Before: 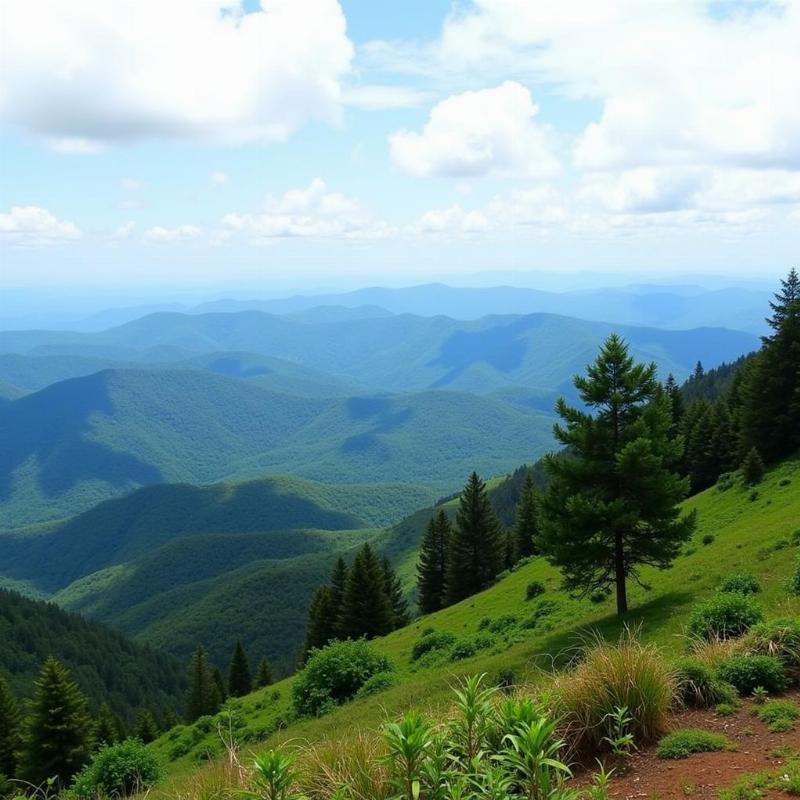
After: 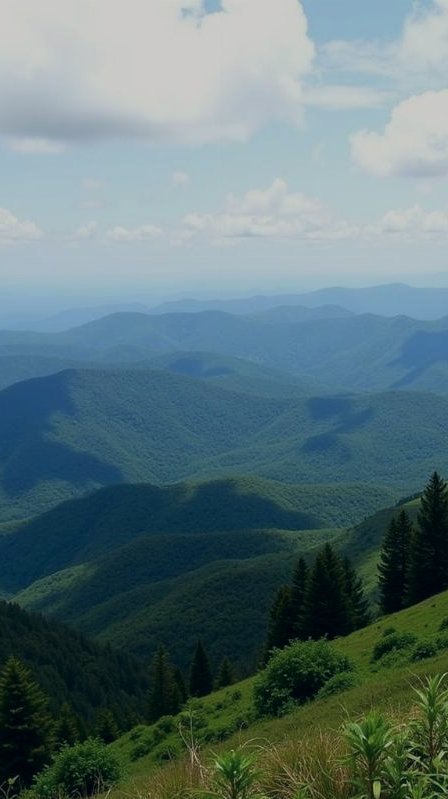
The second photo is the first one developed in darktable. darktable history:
exposure: black level correction 0, exposure -0.831 EV, compensate highlight preservation false
contrast brightness saturation: contrast 0.114, saturation -0.151
color correction: highlights a* 0.231, highlights b* 2.7, shadows a* -1.4, shadows b* -4.39
crop: left 4.983%, right 38.982%
